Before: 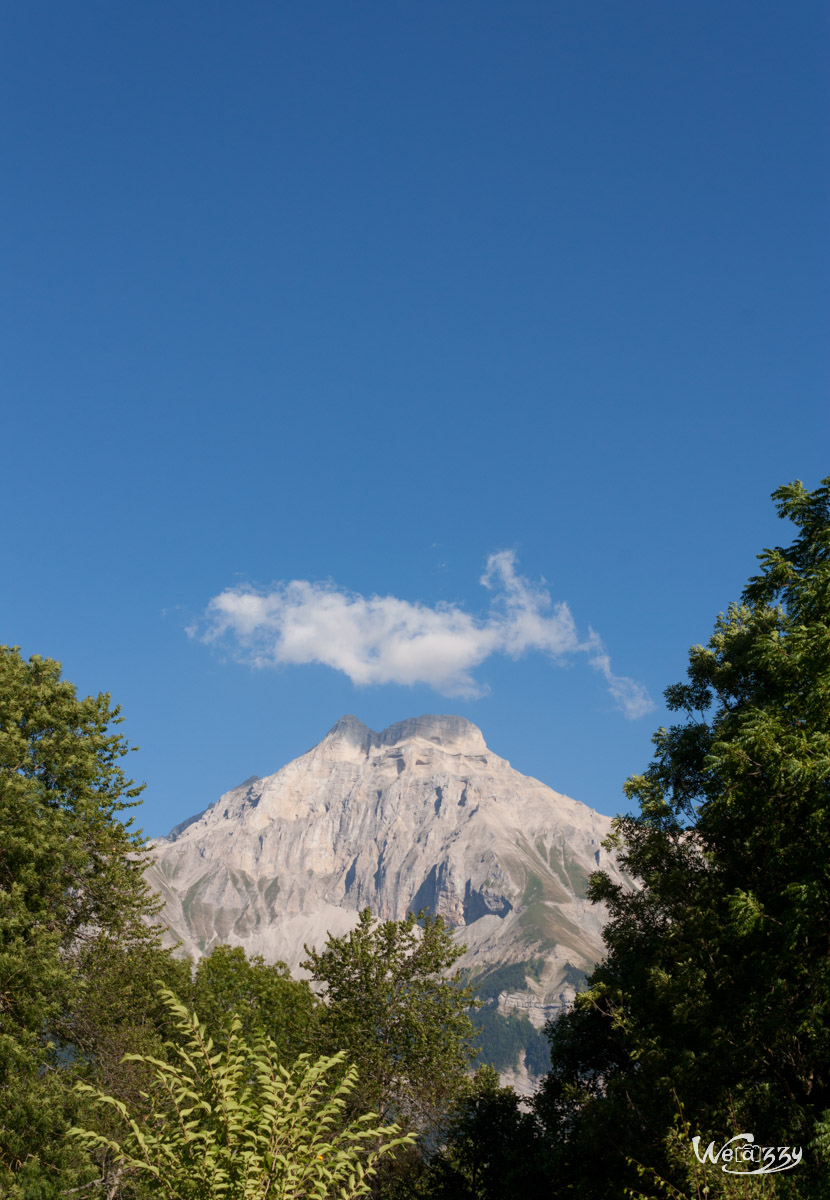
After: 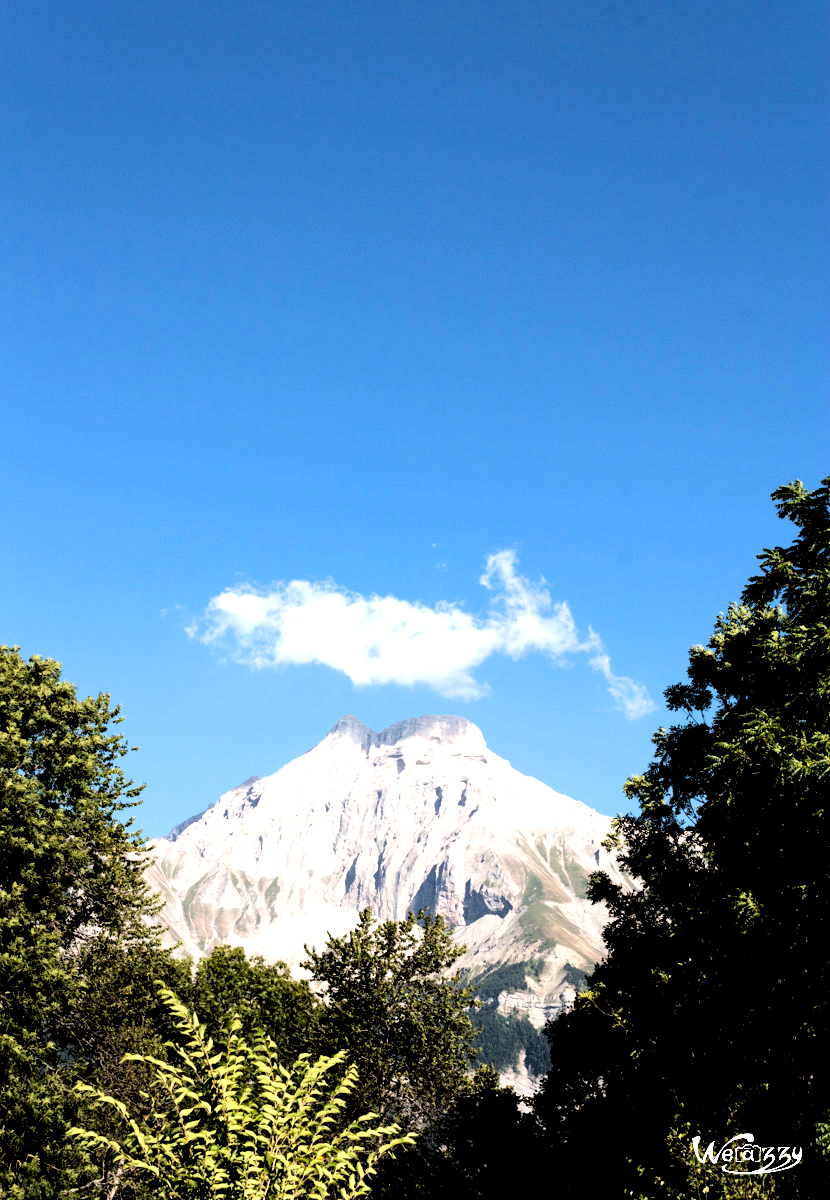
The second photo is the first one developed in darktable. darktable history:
levels: levels [0.012, 0.367, 0.697]
filmic rgb: black relative exposure -2.73 EV, white relative exposure 4.56 EV, threshold 5.98 EV, hardness 1.72, contrast 1.257, enable highlight reconstruction true
tone equalizer: edges refinement/feathering 500, mask exposure compensation -1.57 EV, preserve details no
